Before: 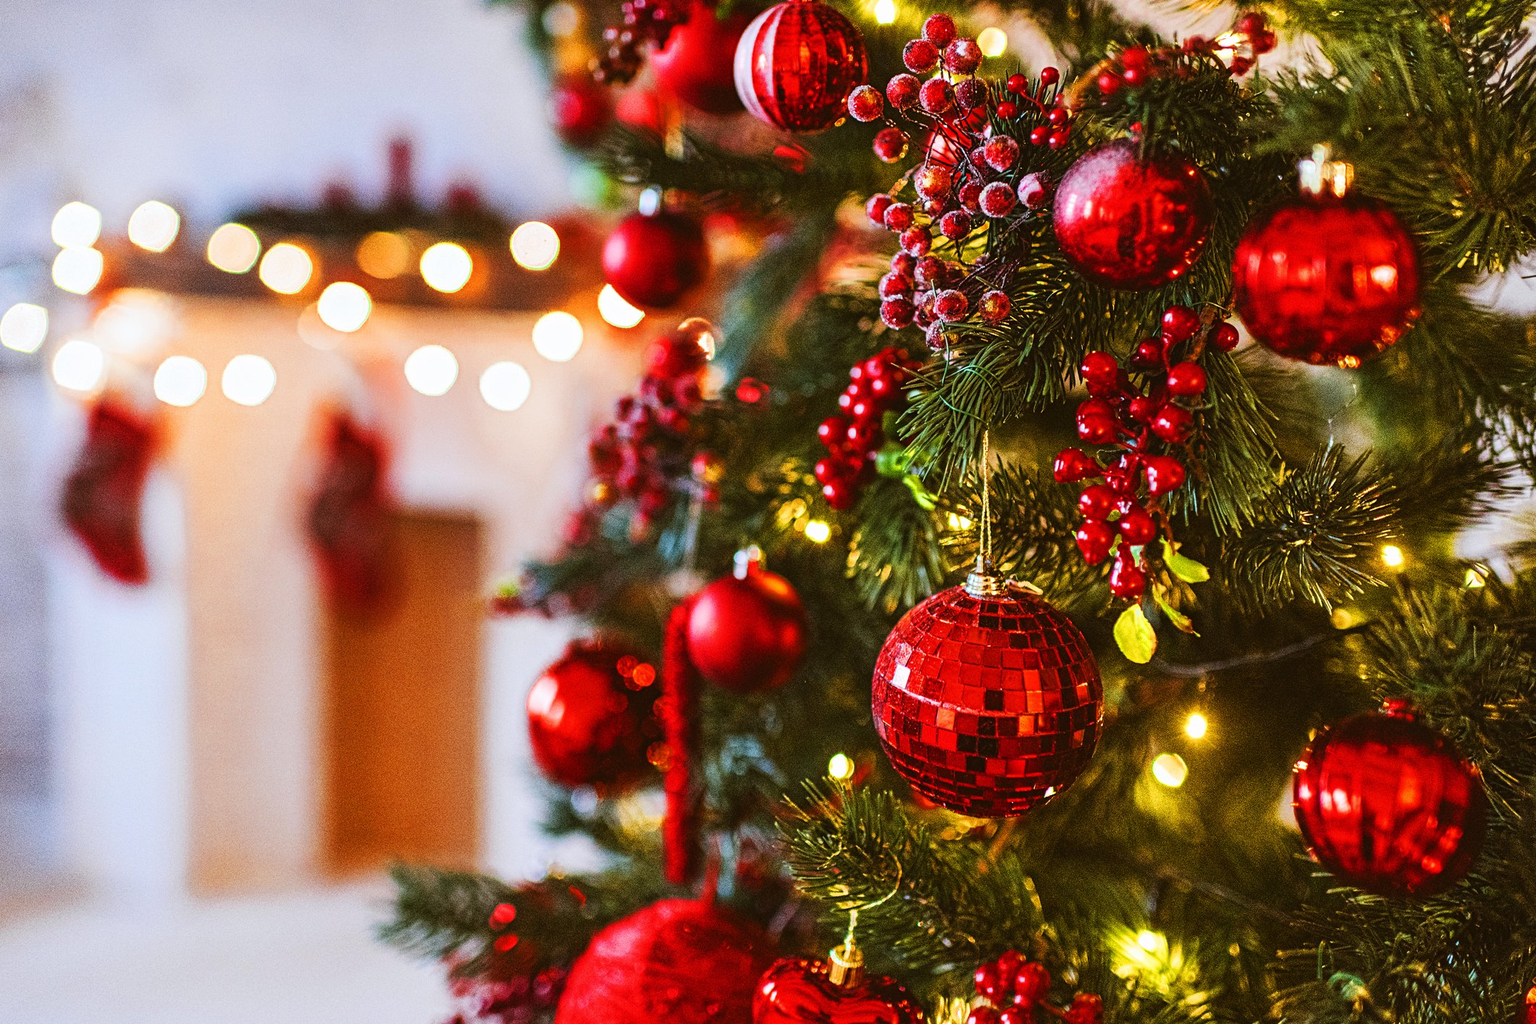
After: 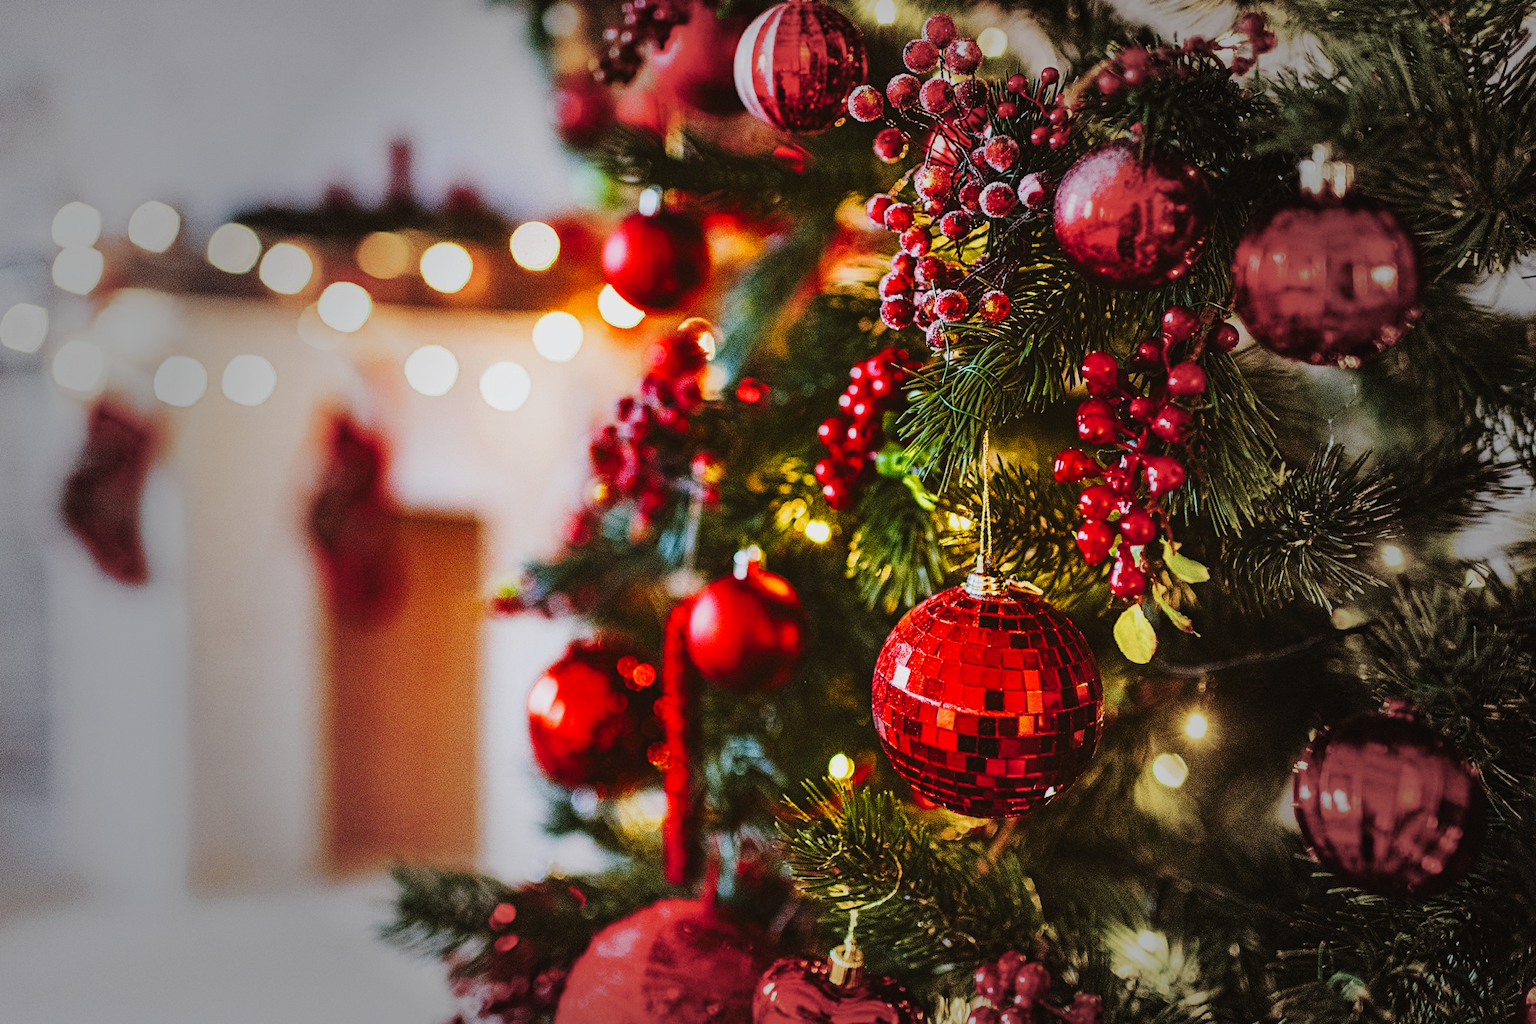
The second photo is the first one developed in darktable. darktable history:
vignetting: fall-off start 39.45%, fall-off radius 39.88%, unbound false
tone curve: curves: ch0 [(0, 0.019) (0.204, 0.162) (0.491, 0.519) (0.748, 0.765) (1, 0.919)]; ch1 [(0, 0) (0.179, 0.173) (0.322, 0.32) (0.442, 0.447) (0.496, 0.504) (0.566, 0.585) (0.761, 0.803) (1, 1)]; ch2 [(0, 0) (0.434, 0.447) (0.483, 0.487) (0.555, 0.563) (0.697, 0.68) (1, 1)], preserve colors none
